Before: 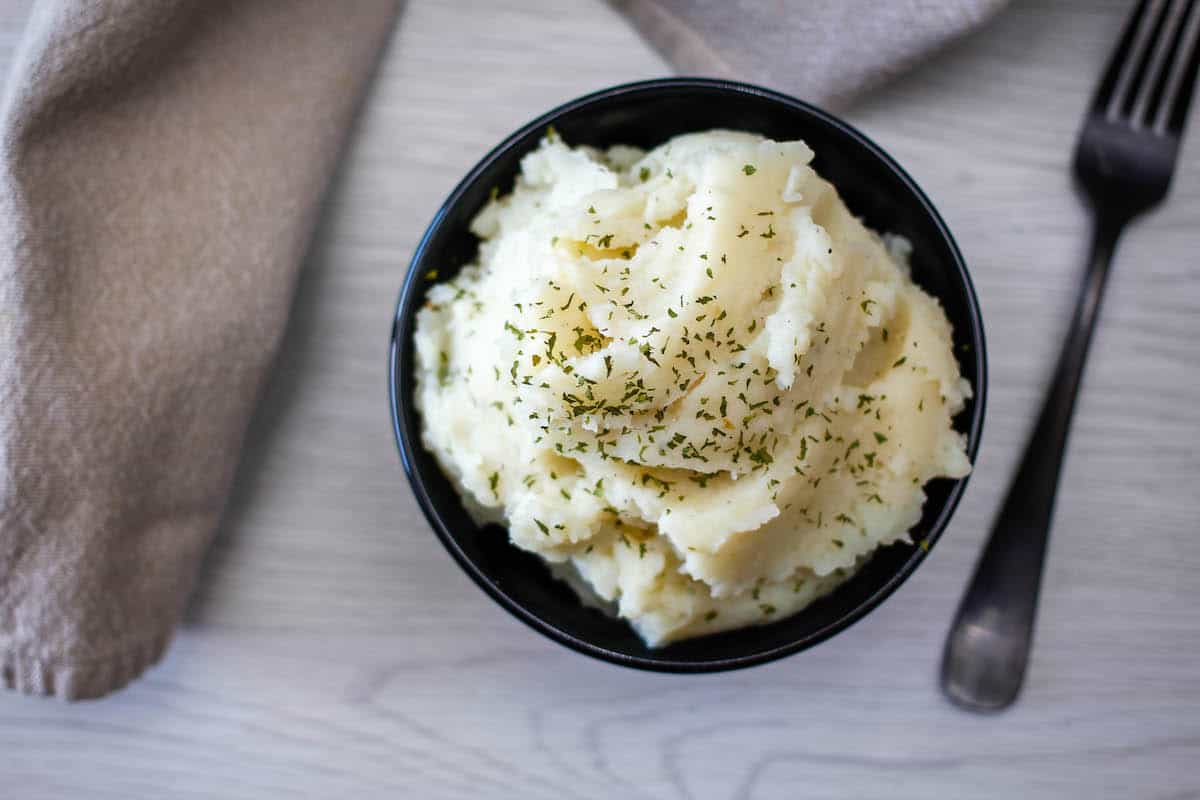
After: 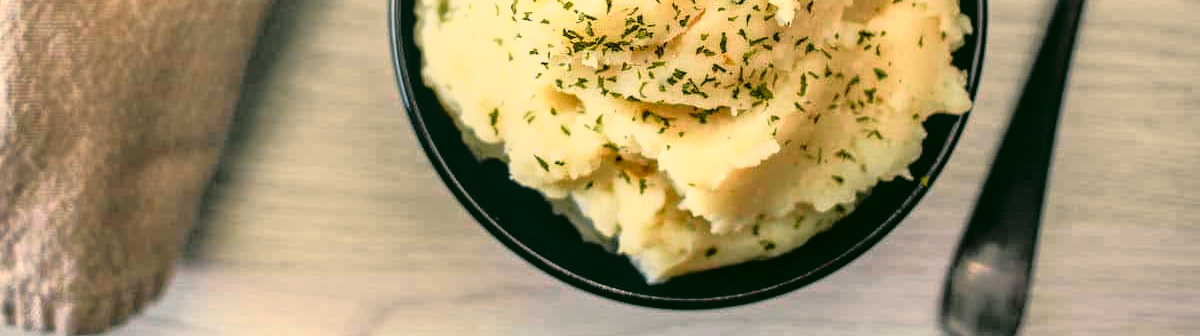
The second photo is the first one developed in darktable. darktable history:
crop: top 45.551%, bottom 12.262%
white balance: red 1.123, blue 0.83
tone curve: curves: ch0 [(0, 0.015) (0.091, 0.055) (0.184, 0.159) (0.304, 0.382) (0.492, 0.579) (0.628, 0.755) (0.832, 0.932) (0.984, 0.963)]; ch1 [(0, 0) (0.34, 0.235) (0.46, 0.46) (0.515, 0.502) (0.553, 0.567) (0.764, 0.815) (1, 1)]; ch2 [(0, 0) (0.44, 0.458) (0.479, 0.492) (0.524, 0.507) (0.557, 0.567) (0.673, 0.699) (1, 1)], color space Lab, independent channels, preserve colors none
exposure: exposure -0.072 EV, compensate highlight preservation false
local contrast: on, module defaults
color correction: highlights a* 4.02, highlights b* 4.98, shadows a* -7.55, shadows b* 4.98
